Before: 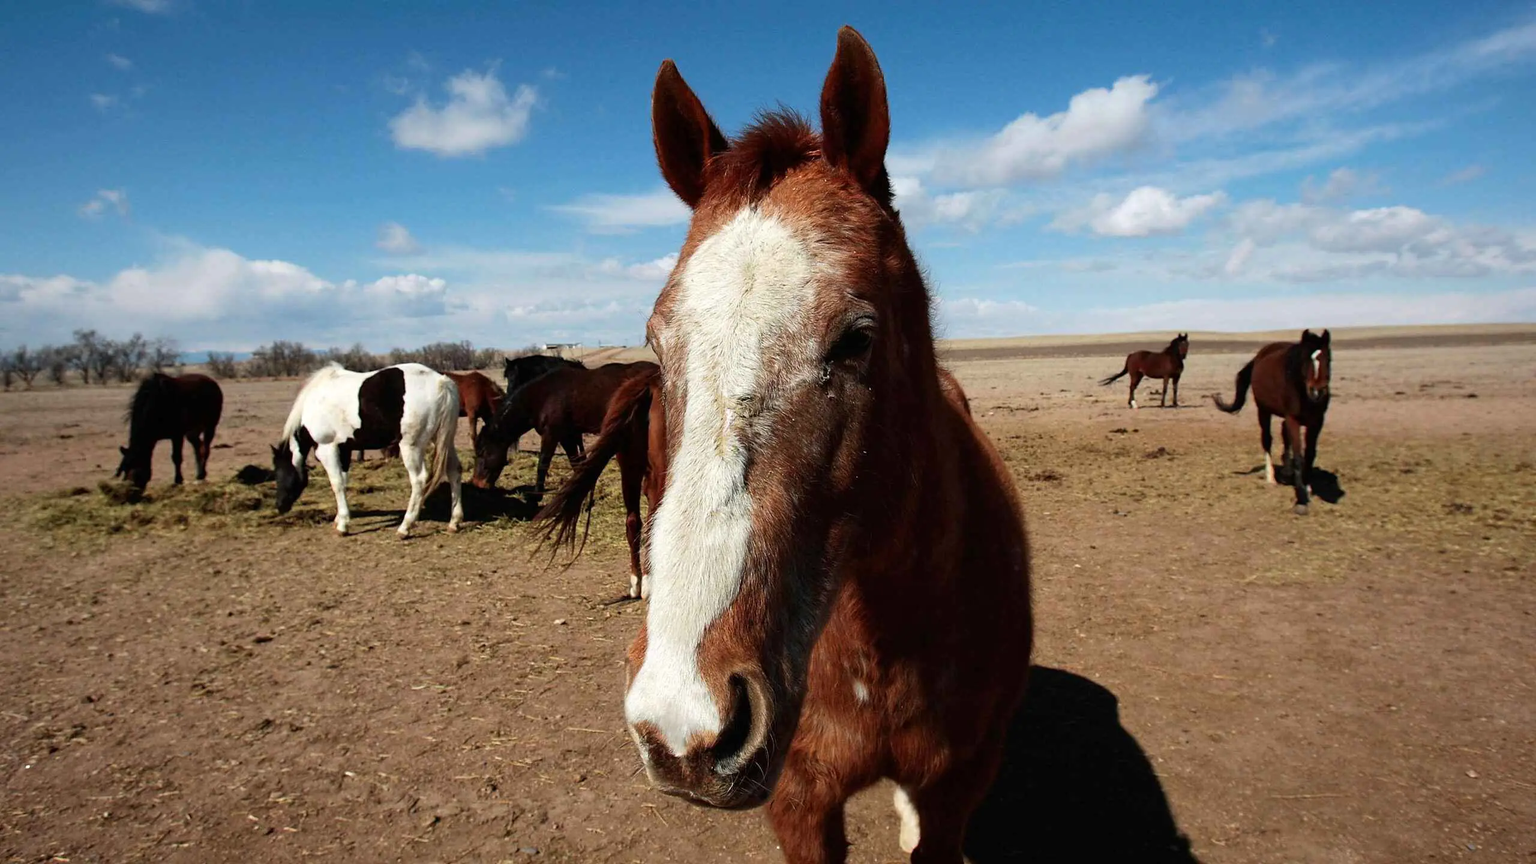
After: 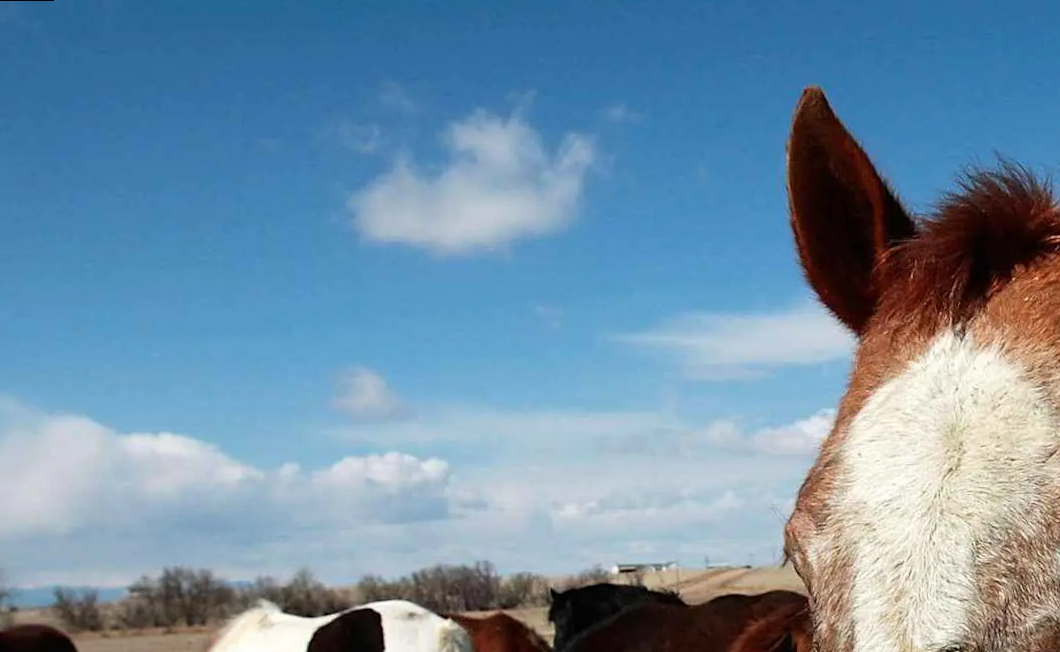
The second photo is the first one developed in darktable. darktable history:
rotate and perspective: rotation -1°, crop left 0.011, crop right 0.989, crop top 0.025, crop bottom 0.975
crop and rotate: left 10.817%, top 0.062%, right 47.194%, bottom 53.626%
